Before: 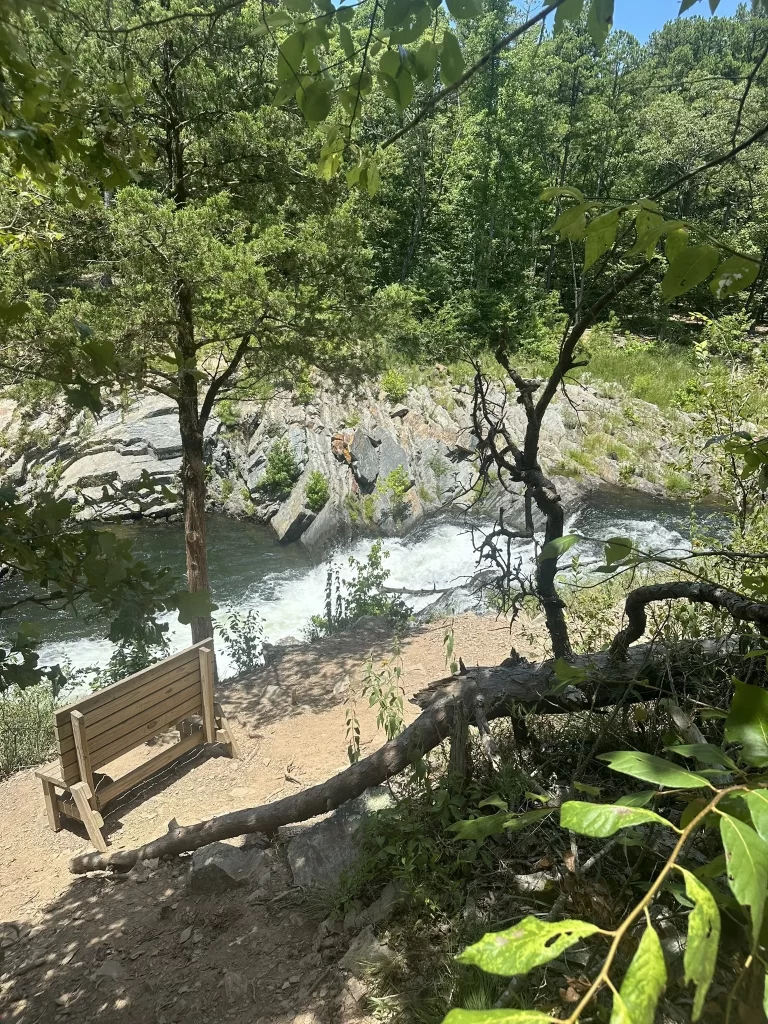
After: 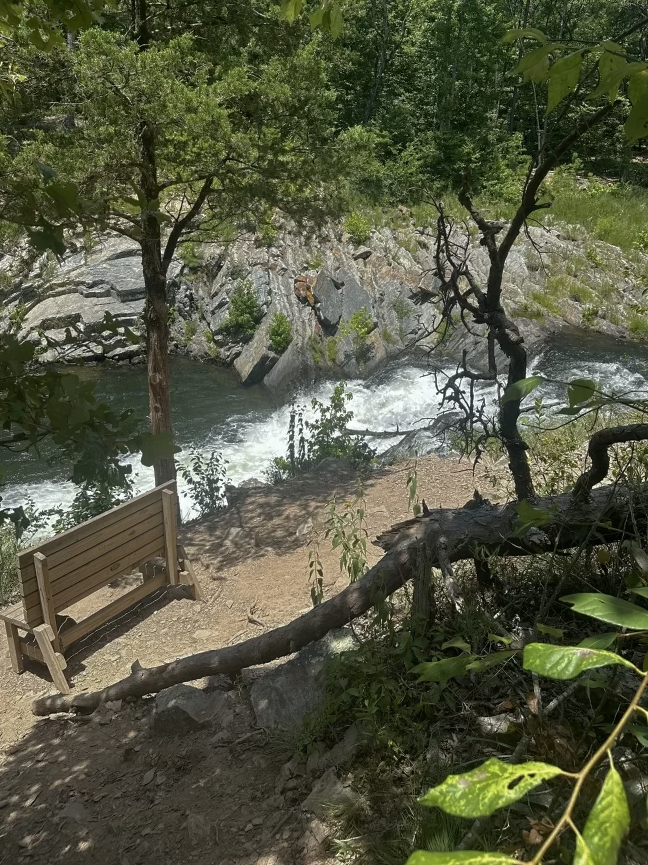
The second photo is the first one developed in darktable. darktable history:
crop and rotate: left 4.842%, top 15.51%, right 10.668%
base curve: curves: ch0 [(0, 0) (0.841, 0.609) (1, 1)]
